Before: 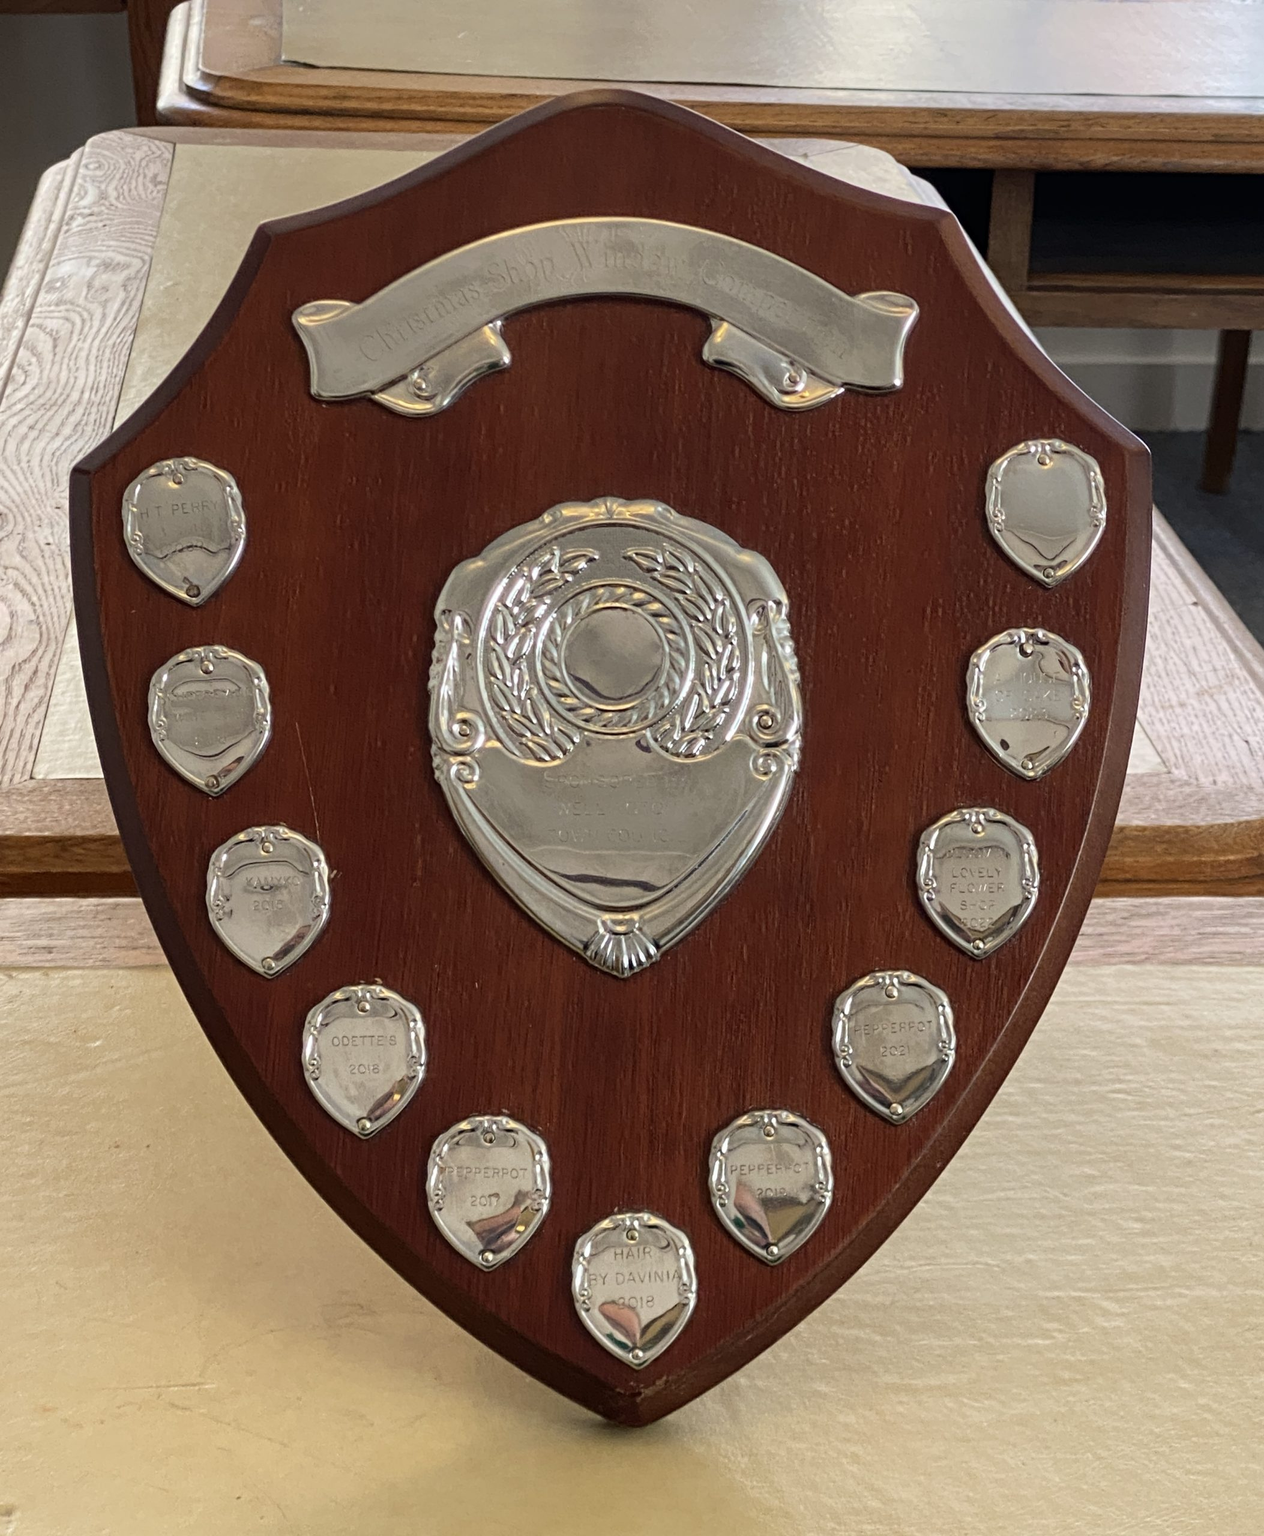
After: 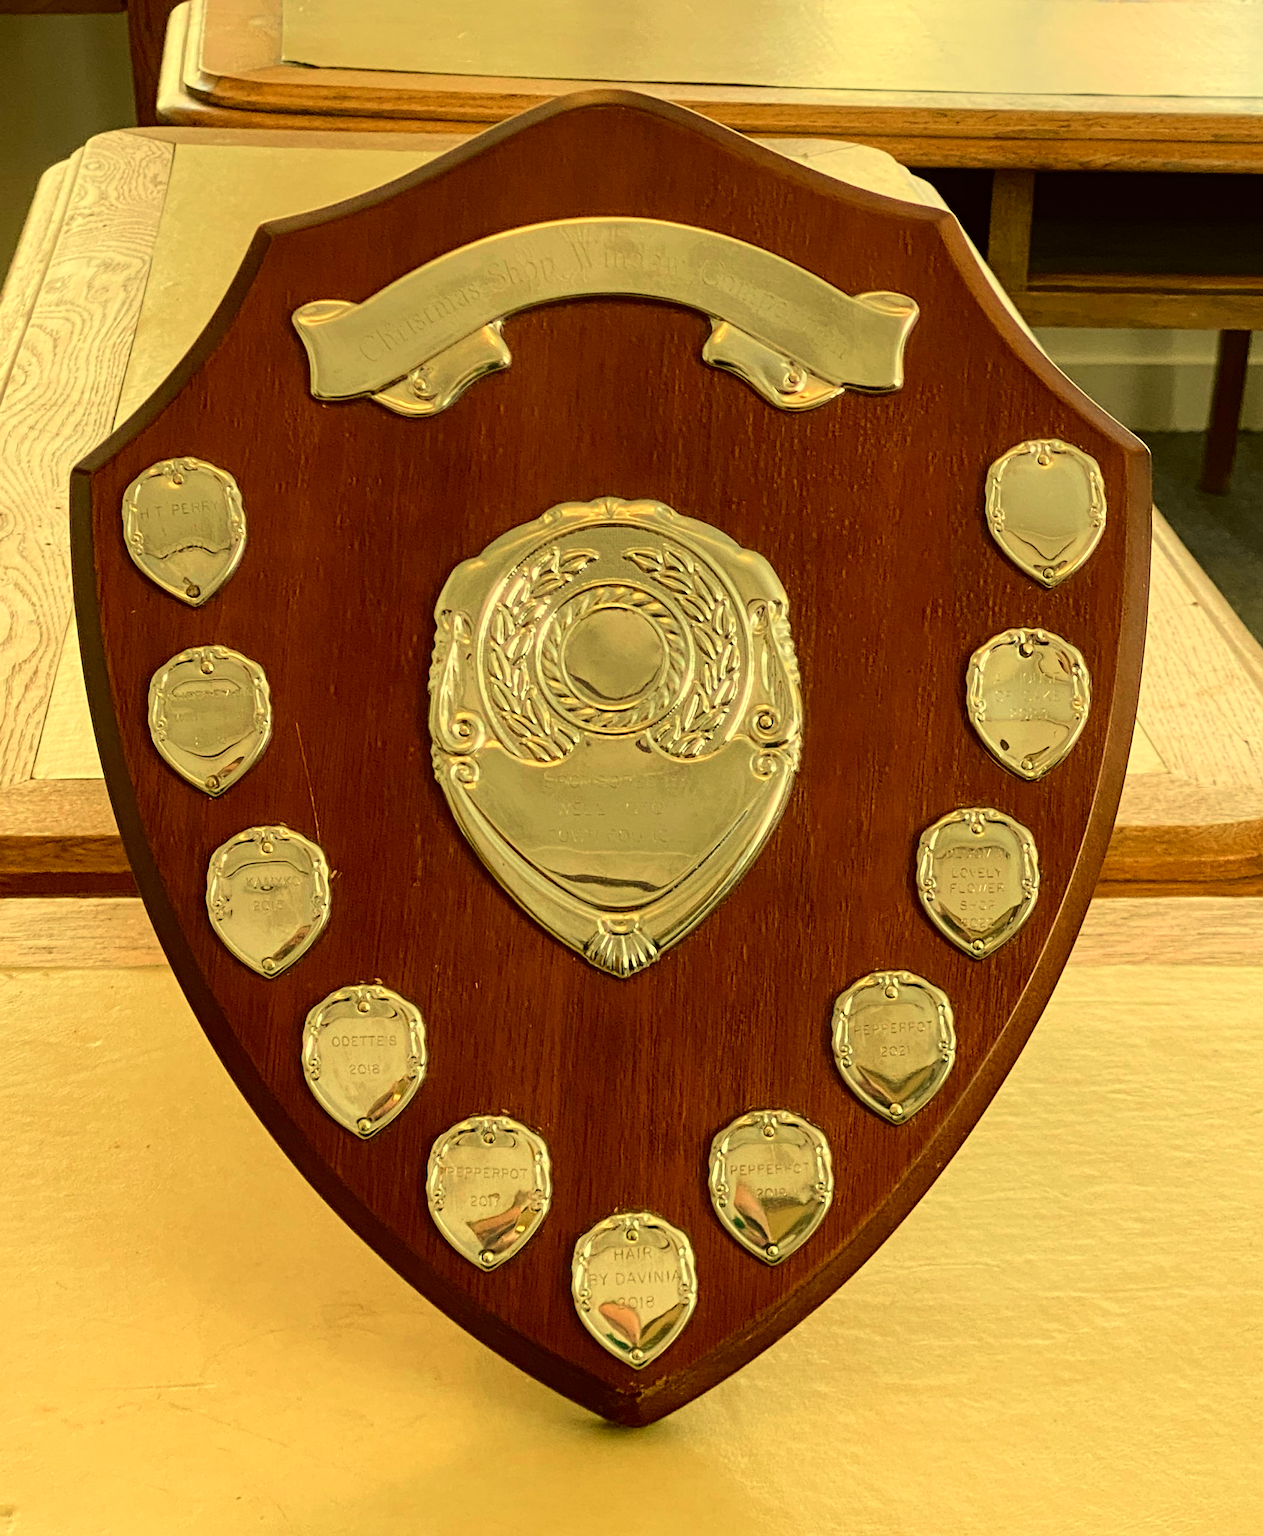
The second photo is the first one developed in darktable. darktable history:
white balance: red 1.08, blue 0.791
color correction: highlights a* -1.43, highlights b* 10.12, shadows a* 0.395, shadows b* 19.35
sharpen: amount 0.2
tone curve: curves: ch0 [(0, 0) (0.051, 0.047) (0.102, 0.099) (0.228, 0.275) (0.432, 0.535) (0.695, 0.778) (0.908, 0.946) (1, 1)]; ch1 [(0, 0) (0.339, 0.298) (0.402, 0.363) (0.453, 0.421) (0.483, 0.469) (0.494, 0.493) (0.504, 0.501) (0.527, 0.538) (0.563, 0.595) (0.597, 0.632) (1, 1)]; ch2 [(0, 0) (0.48, 0.48) (0.504, 0.5) (0.539, 0.554) (0.59, 0.63) (0.642, 0.684) (0.824, 0.815) (1, 1)], color space Lab, independent channels, preserve colors none
